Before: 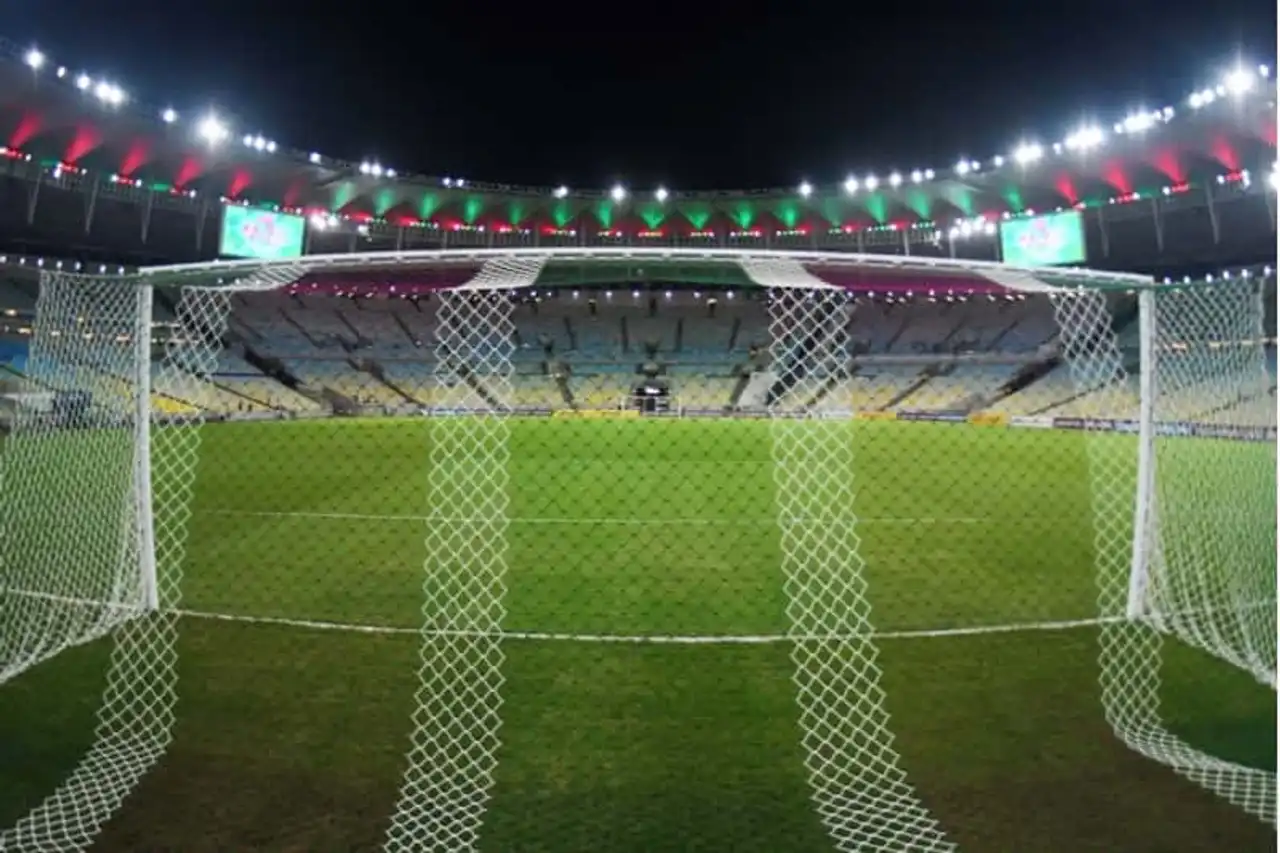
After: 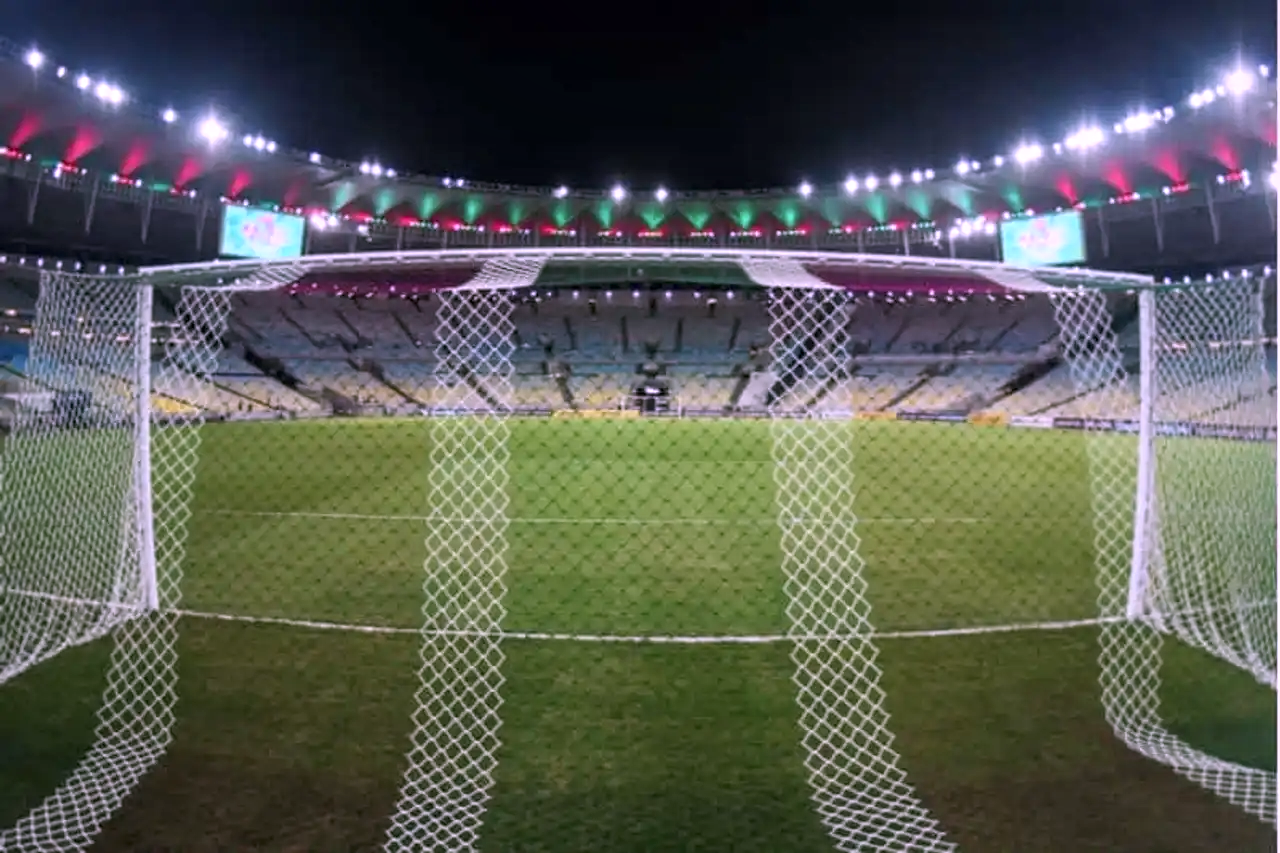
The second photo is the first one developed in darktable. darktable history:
local contrast: on, module defaults
color correction: highlights a* 15.46, highlights b* -20.56
